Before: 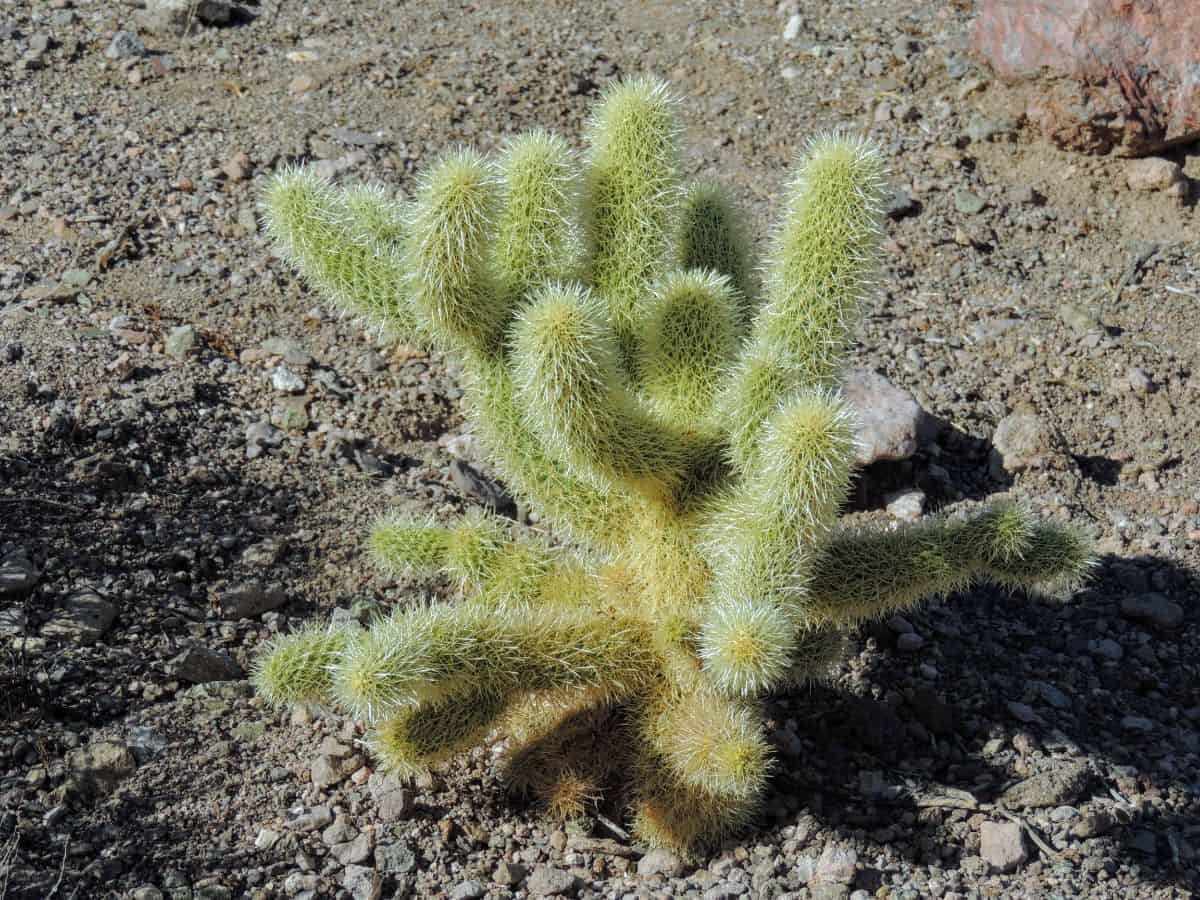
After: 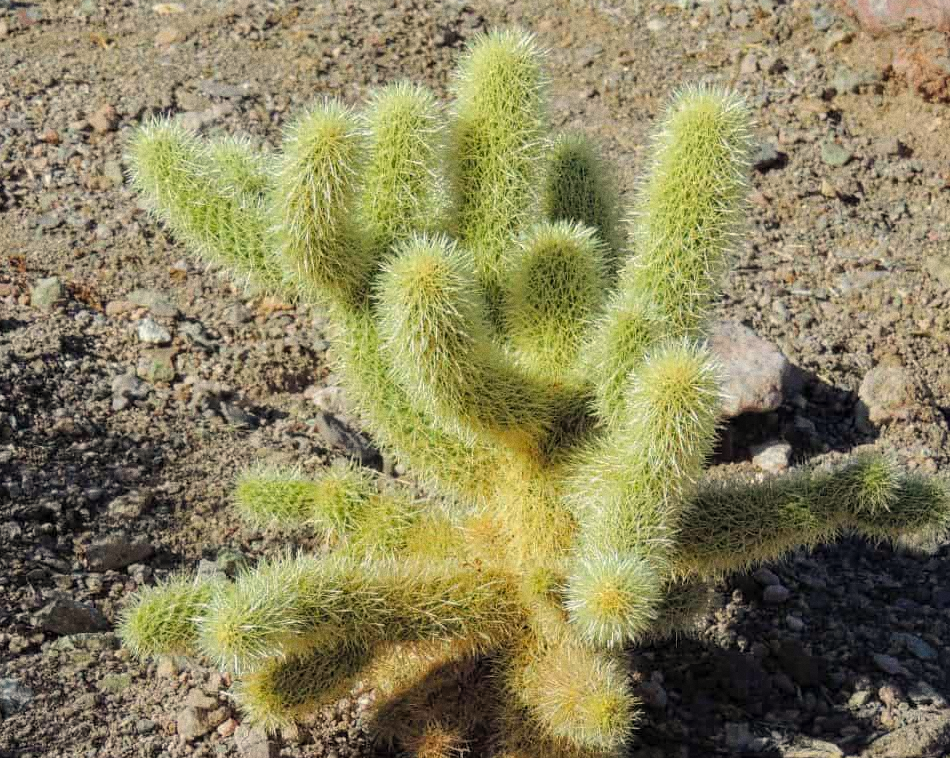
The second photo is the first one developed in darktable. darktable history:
grain: coarseness 7.08 ISO, strength 21.67%, mid-tones bias 59.58%
contrast brightness saturation: contrast 0.07, brightness 0.08, saturation 0.18
white balance: red 1.045, blue 0.932
crop: left 11.225%, top 5.381%, right 9.565%, bottom 10.314%
